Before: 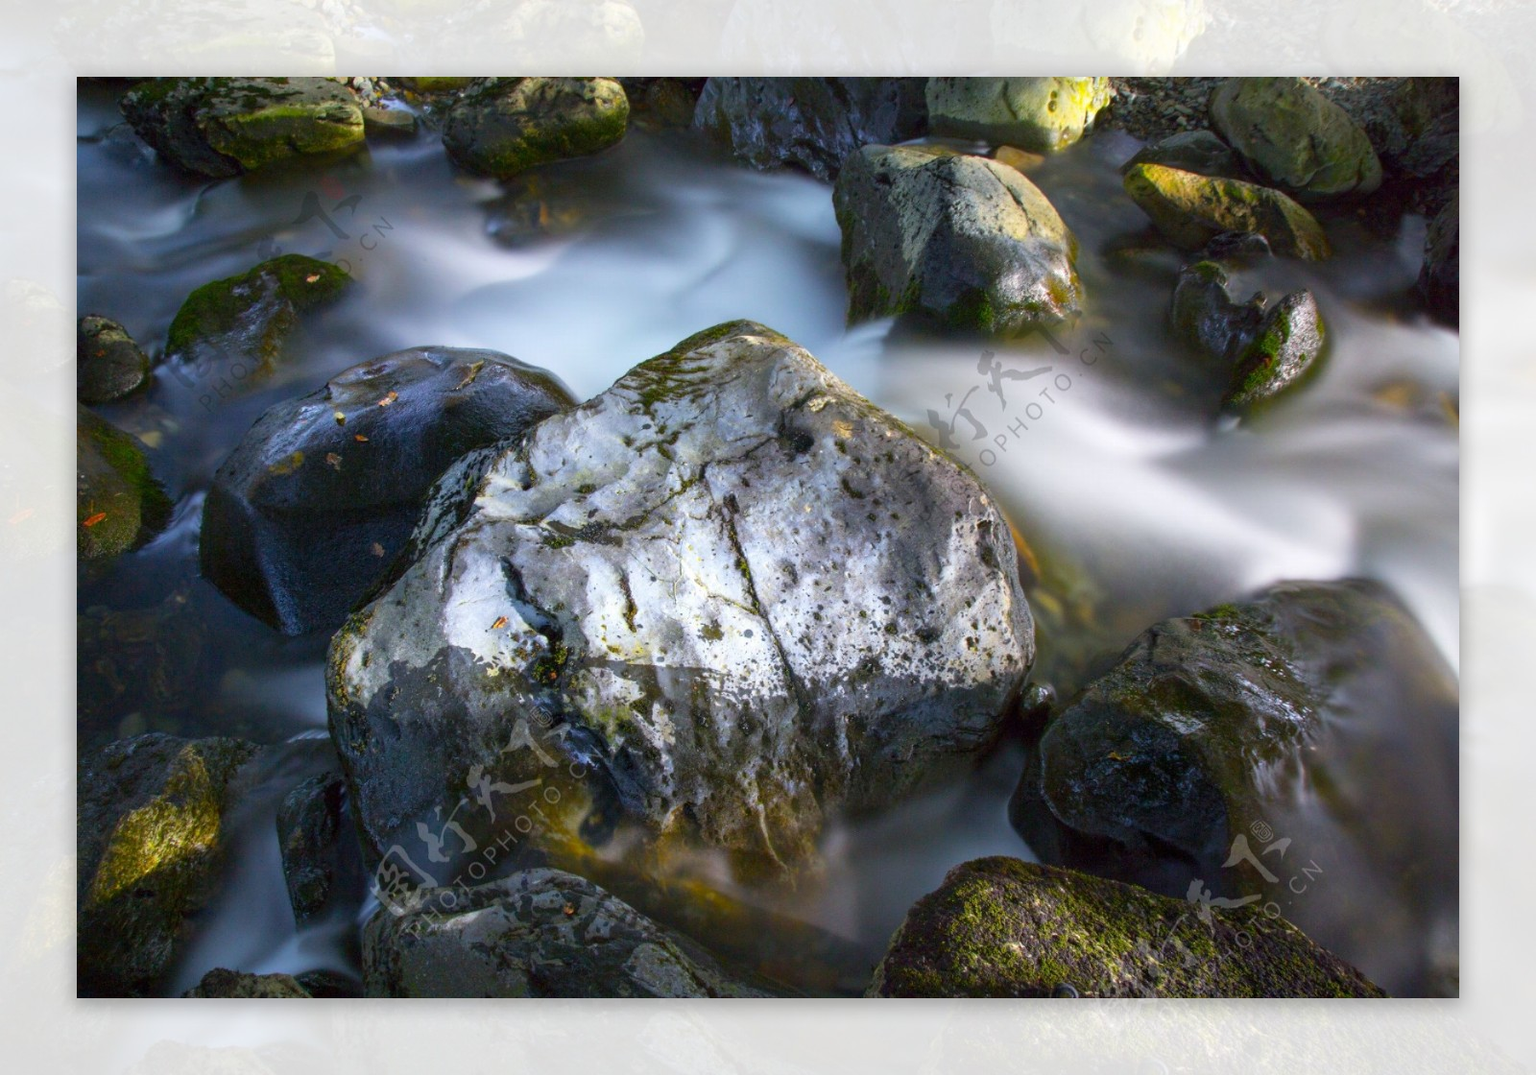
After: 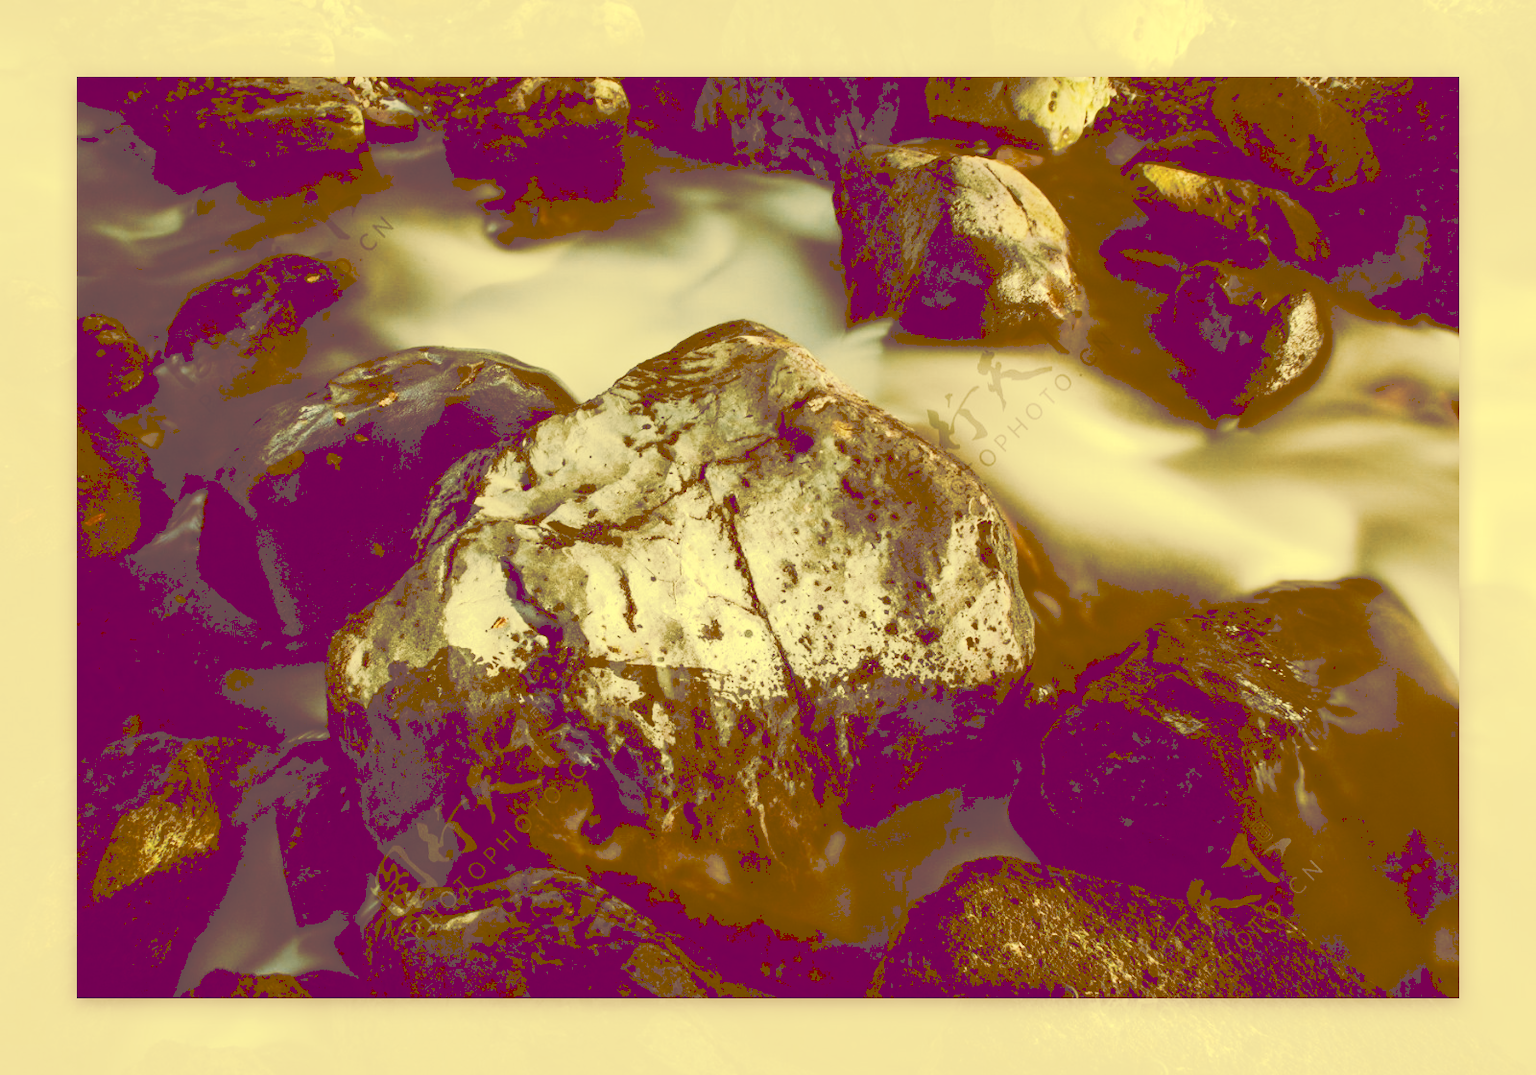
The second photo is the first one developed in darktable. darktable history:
tone curve: curves: ch0 [(0, 0) (0.003, 0.331) (0.011, 0.333) (0.025, 0.333) (0.044, 0.334) (0.069, 0.335) (0.1, 0.338) (0.136, 0.342) (0.177, 0.347) (0.224, 0.352) (0.277, 0.359) (0.335, 0.39) (0.399, 0.434) (0.468, 0.509) (0.543, 0.615) (0.623, 0.731) (0.709, 0.814) (0.801, 0.88) (0.898, 0.921) (1, 1)], preserve colors none
color look up table: target L [93.21, 87.46, 88.25, 74.32, 73.81, 70.63, 64.35, 46.8, 42.32, 36.78, 17.72, 16.05, 85.91, 82.95, 76.86, 70.45, 65.73, 64.13, 68.96, 51.87, 51.97, 56.97, 50.08, 40.01, 30.21, 19.1, 16.87, 96.78, 83.54, 85.75, 76.76, 85.58, 69.25, 62.84, 52.49, 55.88, 39.62, 50.87, 18.18, 19.77, 19.37, 17.39, 17, 90.47, 77.75, 76.06, 58.32, 43.98, 31.74], target a [-7.222, -16.87, -20.98, -8.322, -27.15, -6.844, -23.16, -18.08, 9.746, 6.898, 60.14, 57.12, 3.473, 13.74, 15.73, 24.73, 29.02, 8.198, 30.23, 10.07, 22.11, 40.07, 22.65, 27.21, 61.76, 62.82, 58.67, -6.078, 4.649, 9.861, 8.513, 9.267, 10.28, 38, -0.699, 17.72, 15.96, 16.9, 61, 64.03, 63.31, 59.57, 58.88, -27.52, -3.24, -15.41, -8.351, 1.022, 16.26], target b [60.2, 54.66, 52.69, 50.72, 42.68, 38.81, 33.07, 80.12, 72.25, 62.96, 30.17, 27.31, 49.01, 44.95, 44.7, 40.48, 112.45, 27.99, 31.15, 88.79, 89.12, 97.56, 85.67, 68.32, 51.6, 32.56, 28.72, 59.56, 40.01, 45.12, 30.88, 44.48, 25.8, 19.33, -2.063, 12.28, 67.53, -4.897, 30.93, 33.58, 32.61, 29.49, 28.91, 51.89, 36.18, 28.65, 13.48, 3.865, 54.17], num patches 49
